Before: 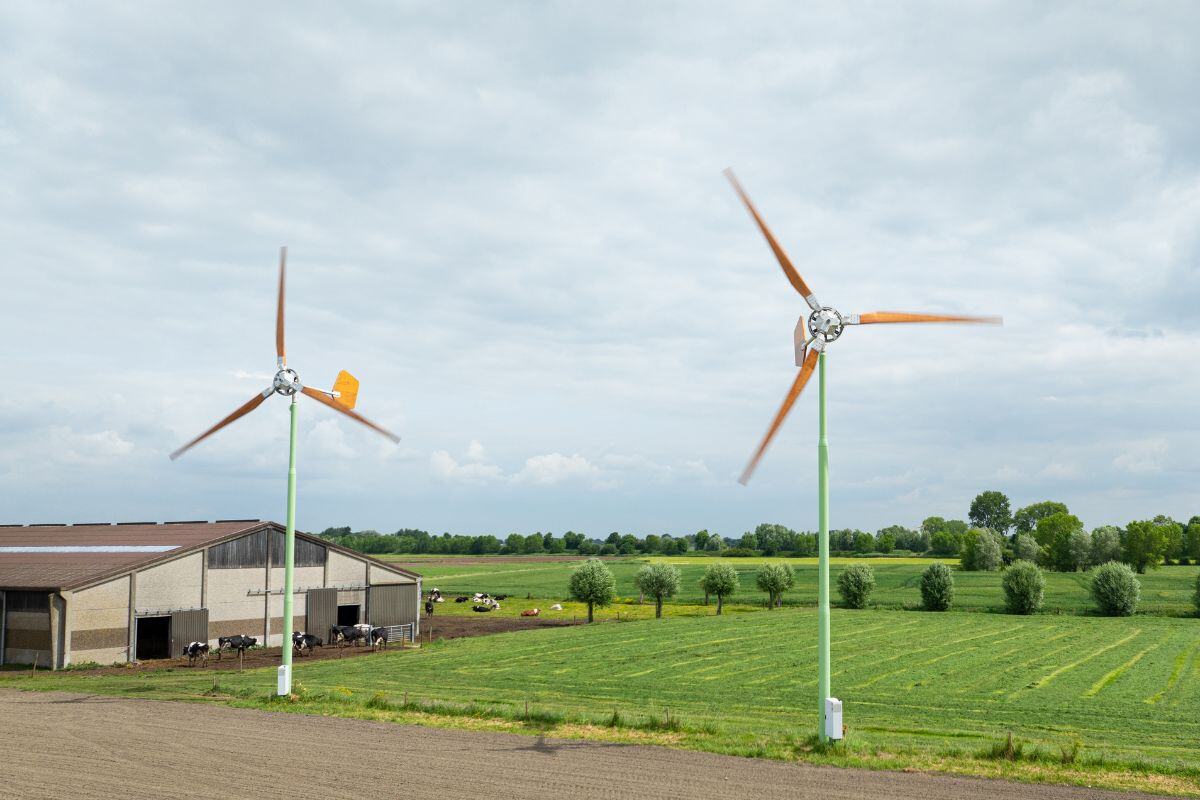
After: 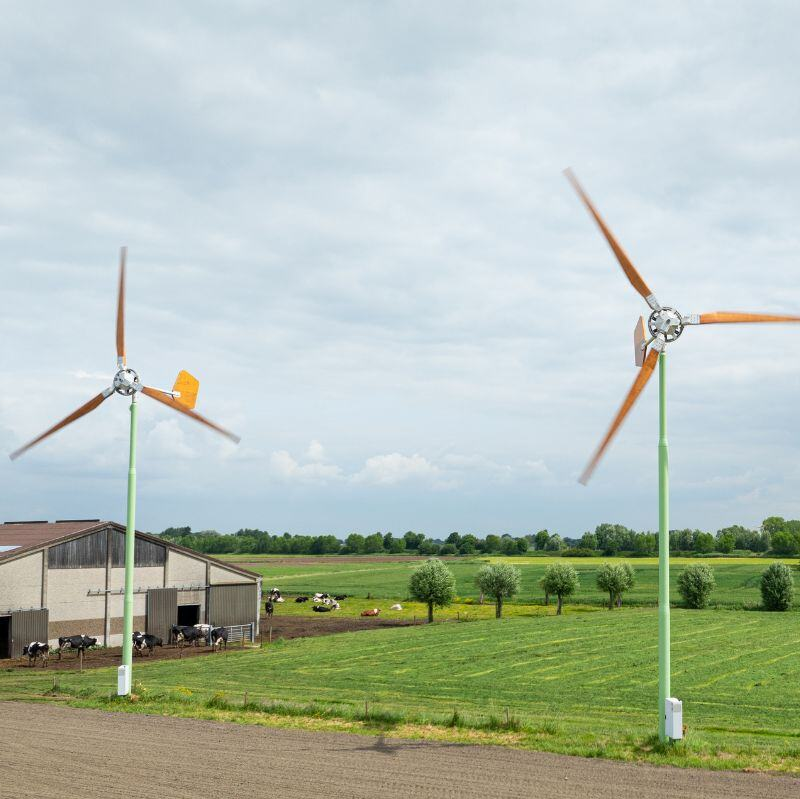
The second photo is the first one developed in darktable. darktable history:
crop and rotate: left 13.335%, right 19.963%
